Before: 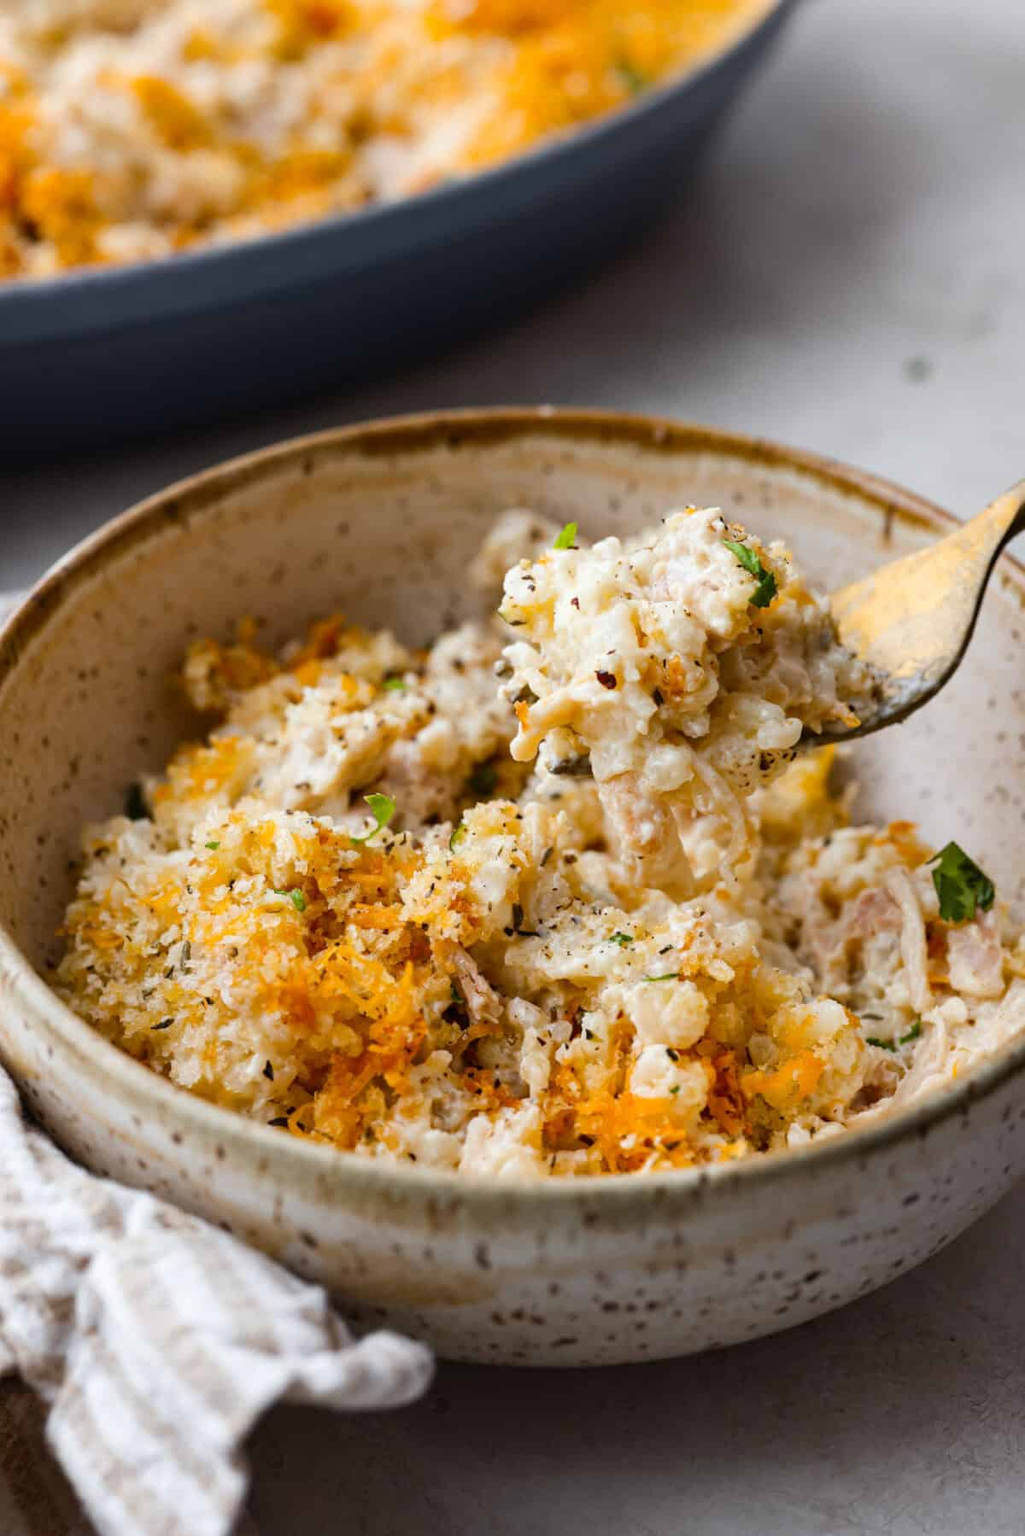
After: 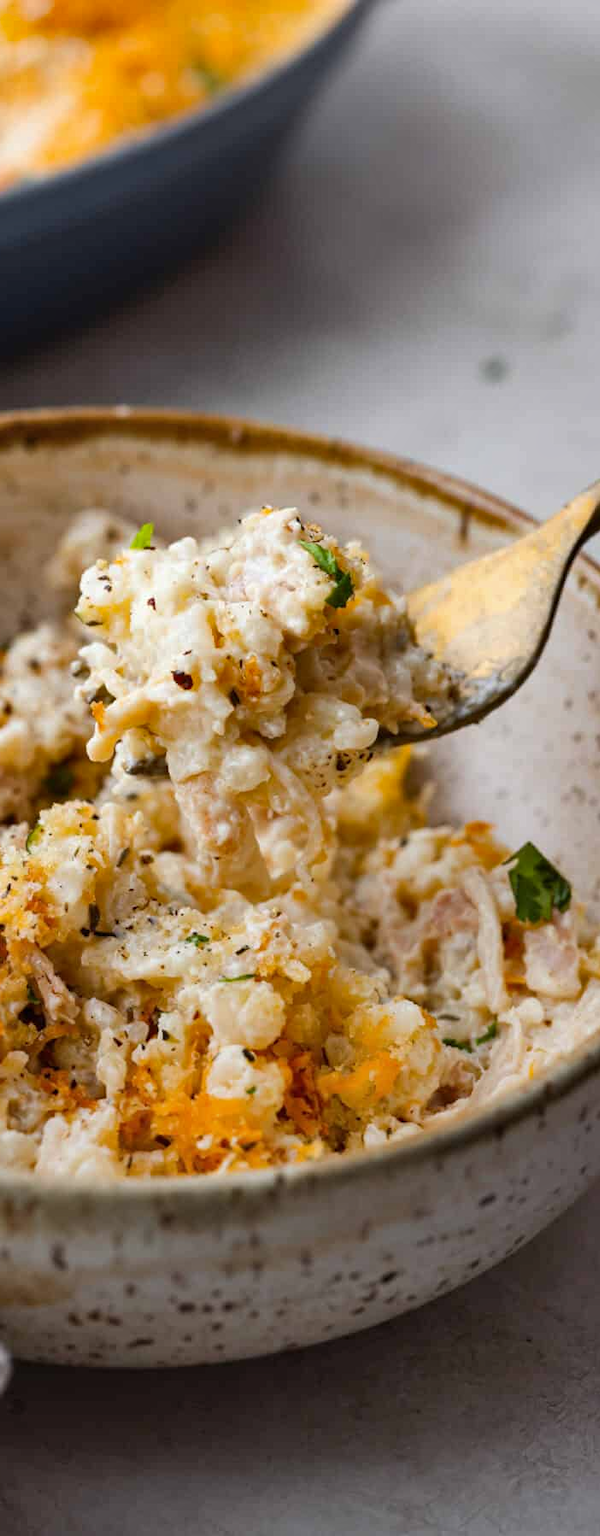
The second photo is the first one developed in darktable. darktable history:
graduated density: rotation -180°, offset 24.95
shadows and highlights: low approximation 0.01, soften with gaussian
crop: left 41.402%
